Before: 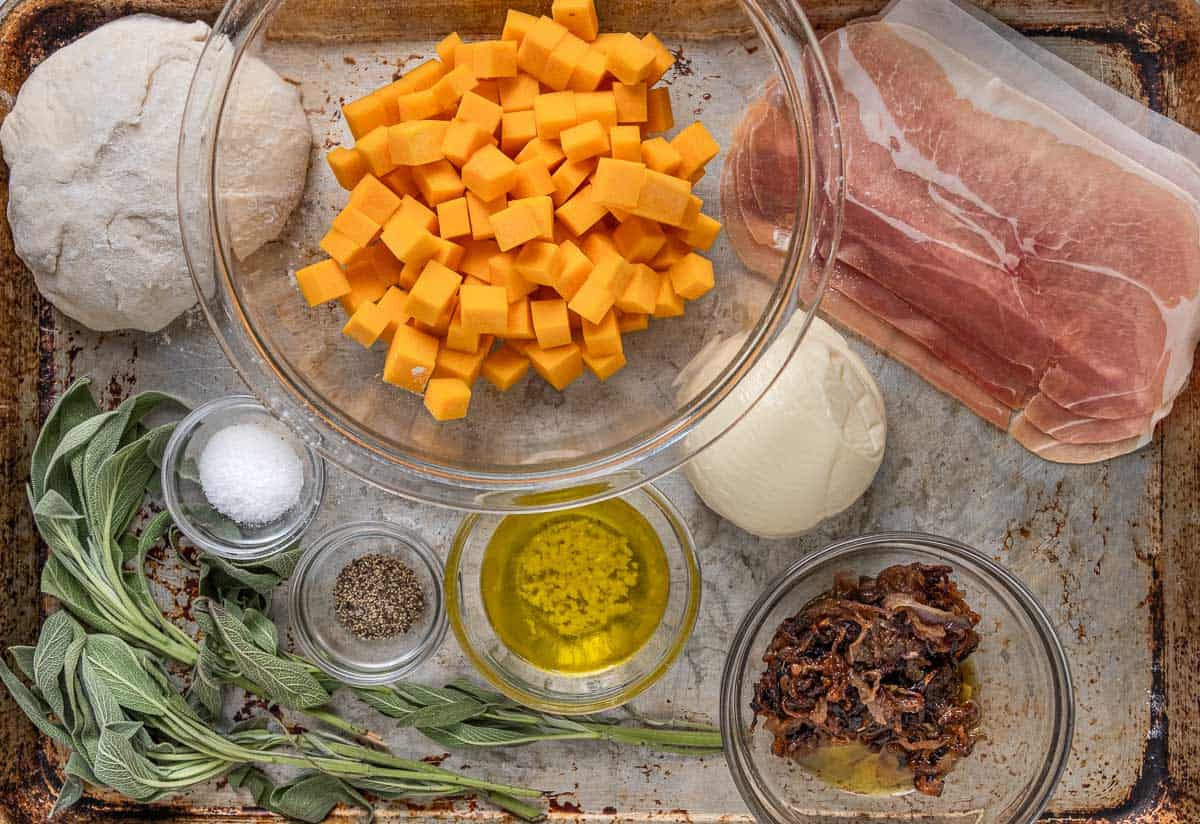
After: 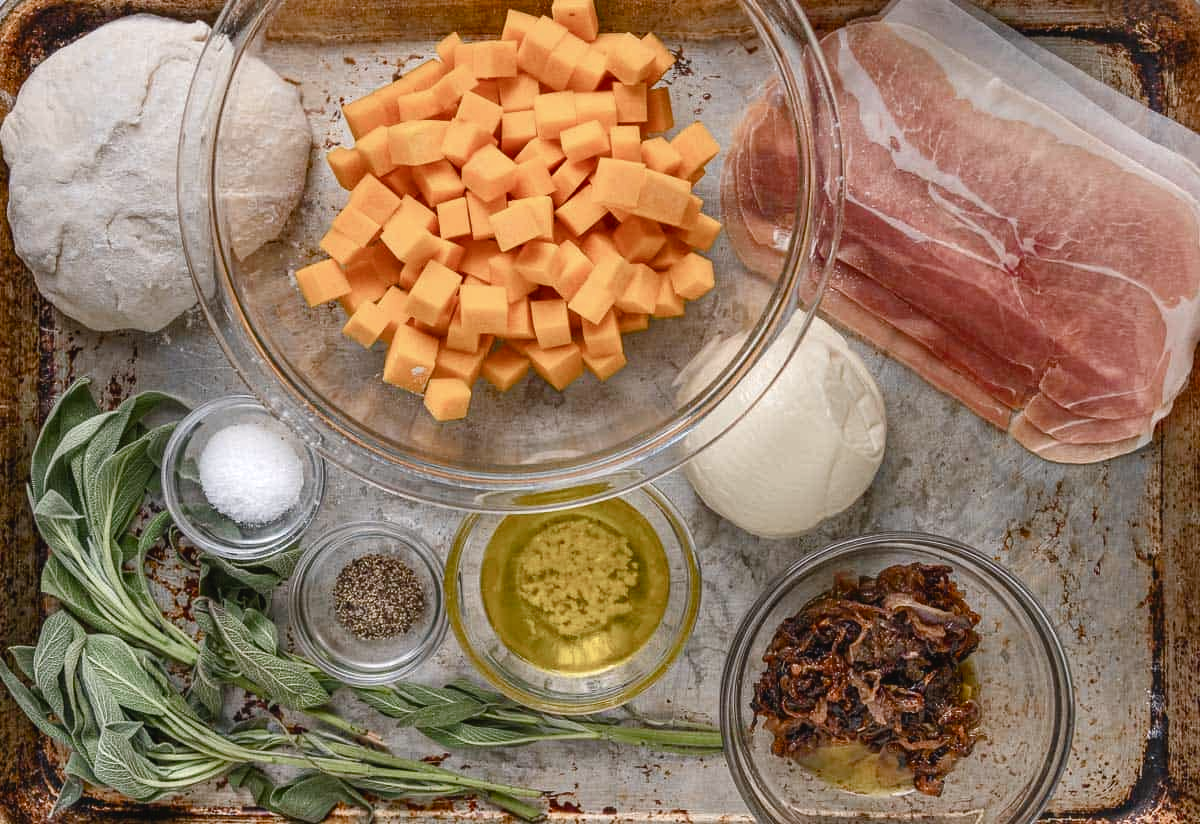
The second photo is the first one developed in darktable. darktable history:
color balance rgb: shadows lift › luminance -10%, shadows lift › chroma 1%, shadows lift › hue 113°, power › luminance -15%, highlights gain › chroma 0.2%, highlights gain › hue 333°, global offset › luminance 0.5%, perceptual saturation grading › global saturation 20%, perceptual saturation grading › highlights -50%, perceptual saturation grading › shadows 25%, contrast -10%
exposure: black level correction 0, exposure 0.3 EV, compensate highlight preservation false
